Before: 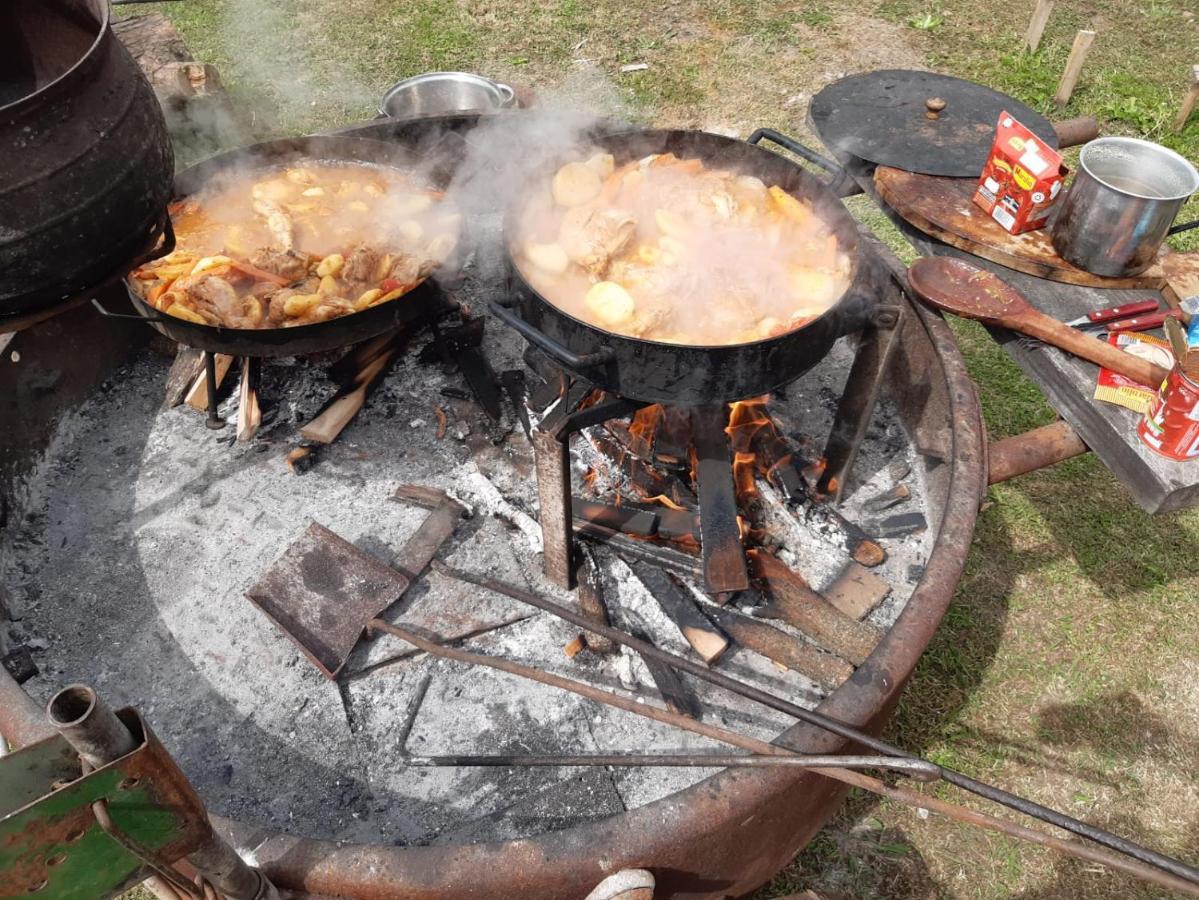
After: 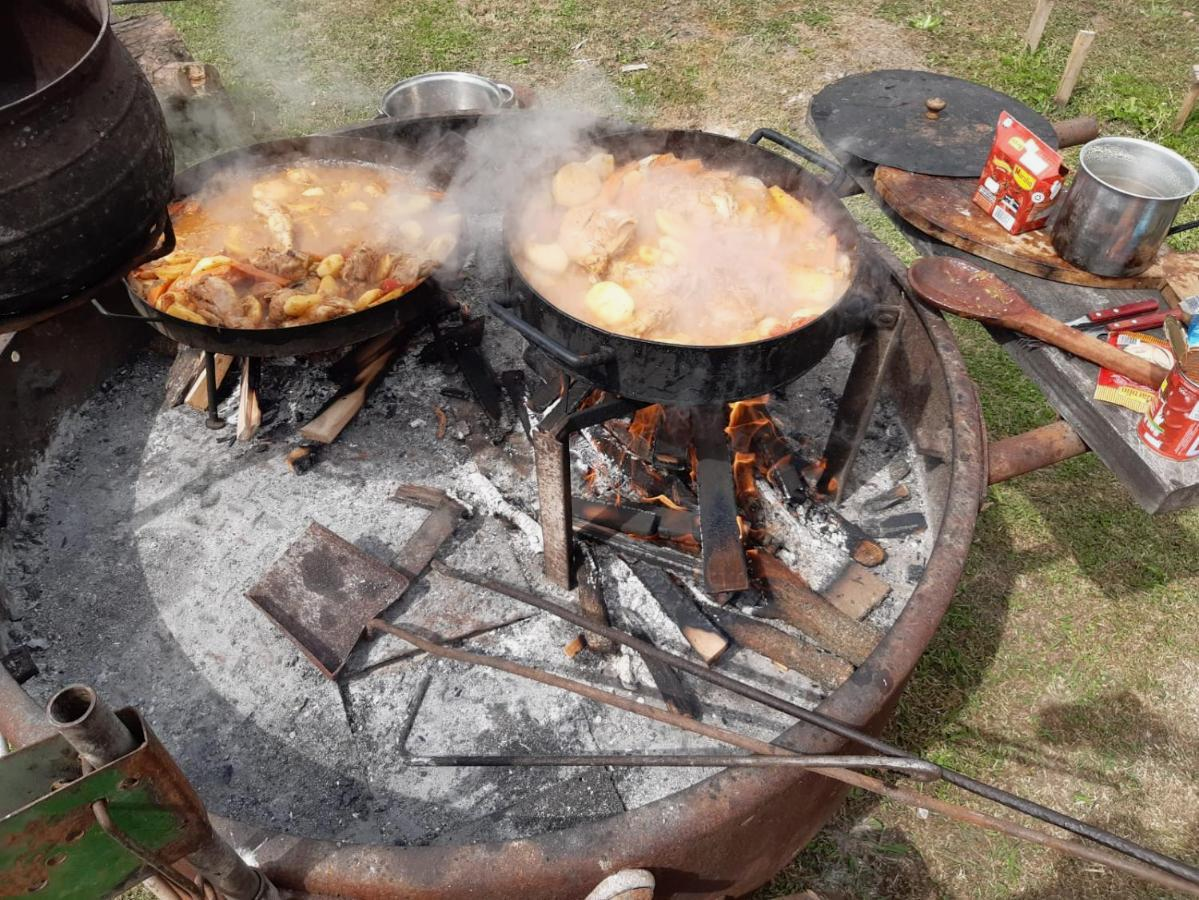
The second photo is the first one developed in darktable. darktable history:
exposure: black level correction 0.001, exposure -0.125 EV, compensate exposure bias true, compensate highlight preservation false
